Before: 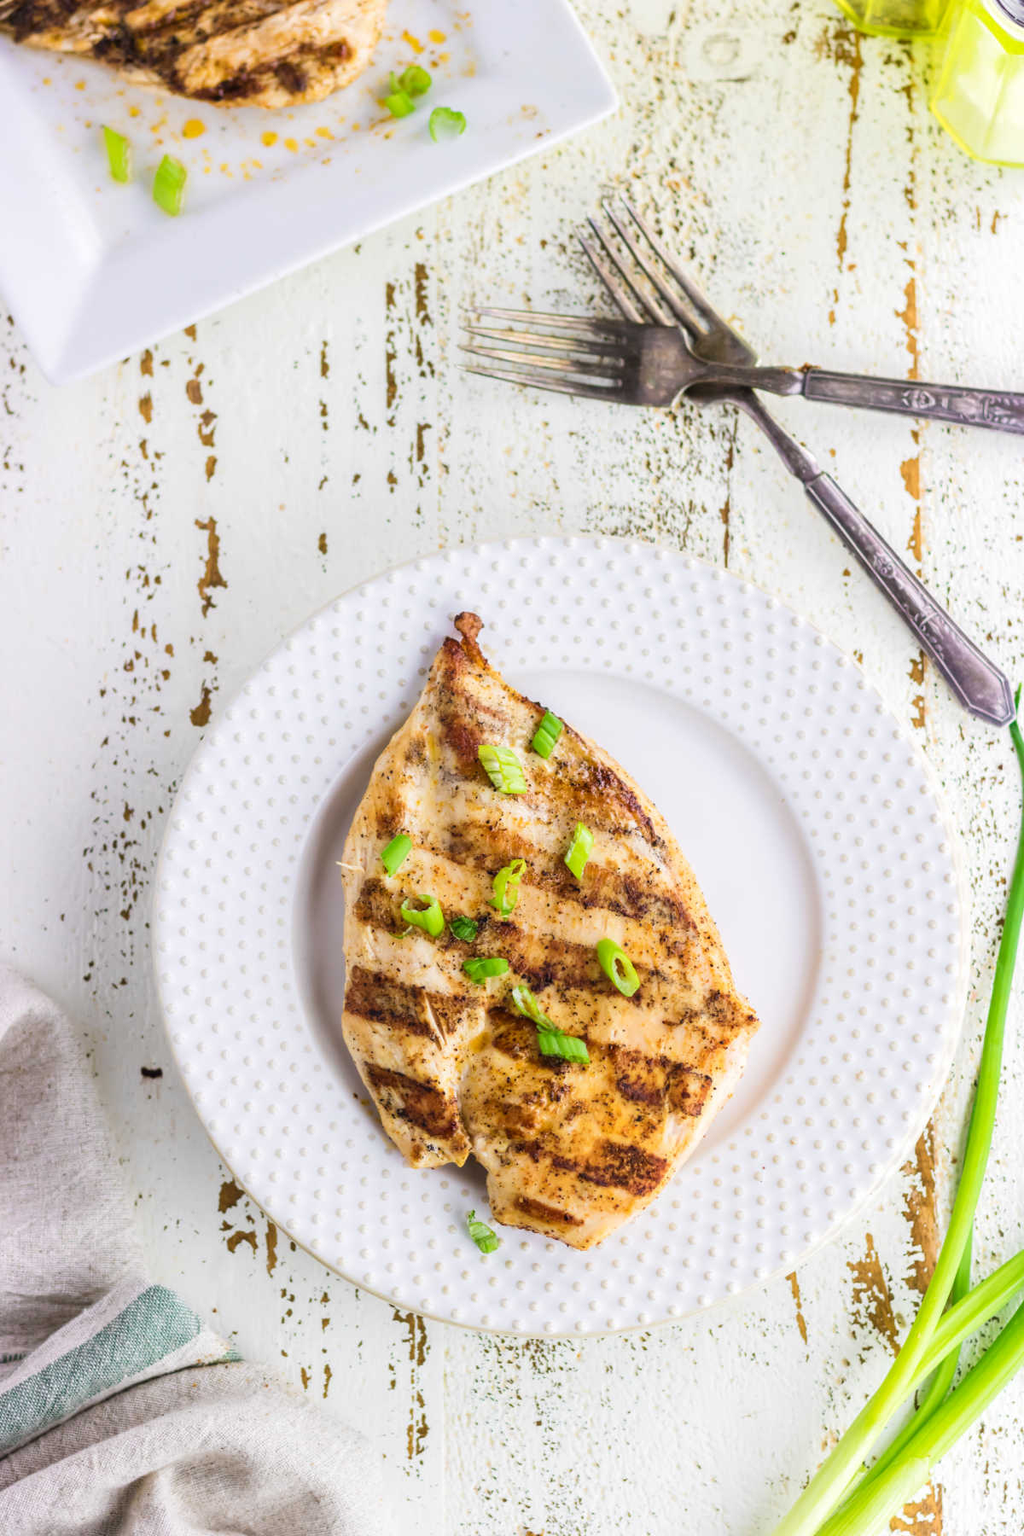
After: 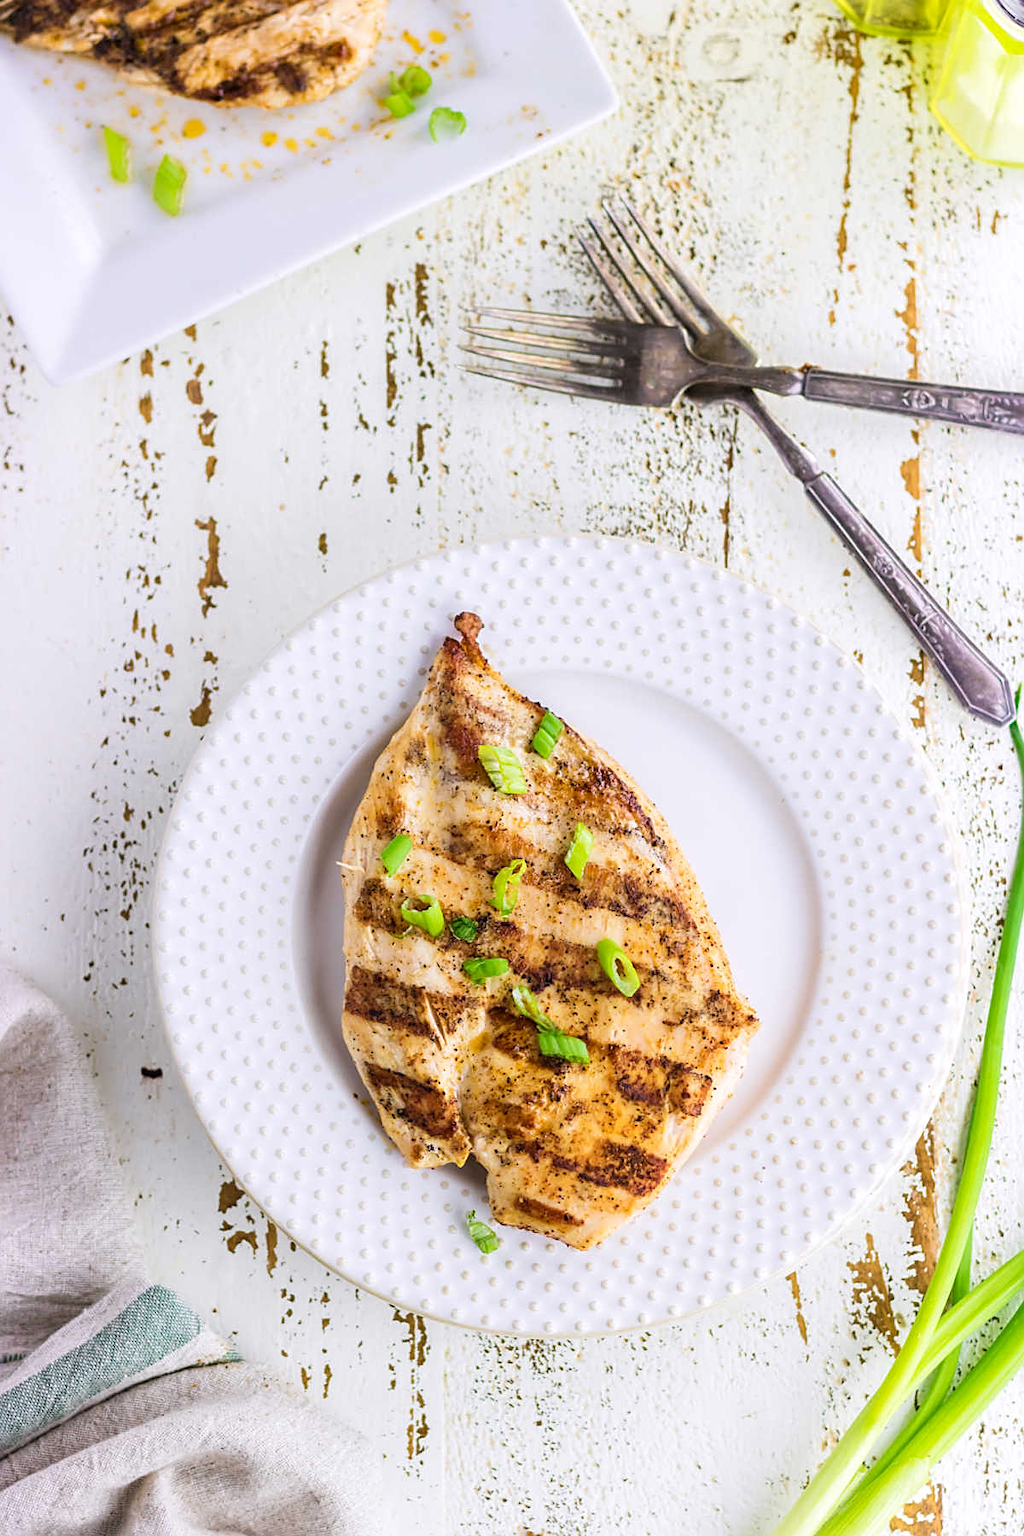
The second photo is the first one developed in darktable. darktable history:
exposure: black level correction 0.001, compensate highlight preservation false
sharpen: on, module defaults
white balance: red 1.004, blue 1.024
